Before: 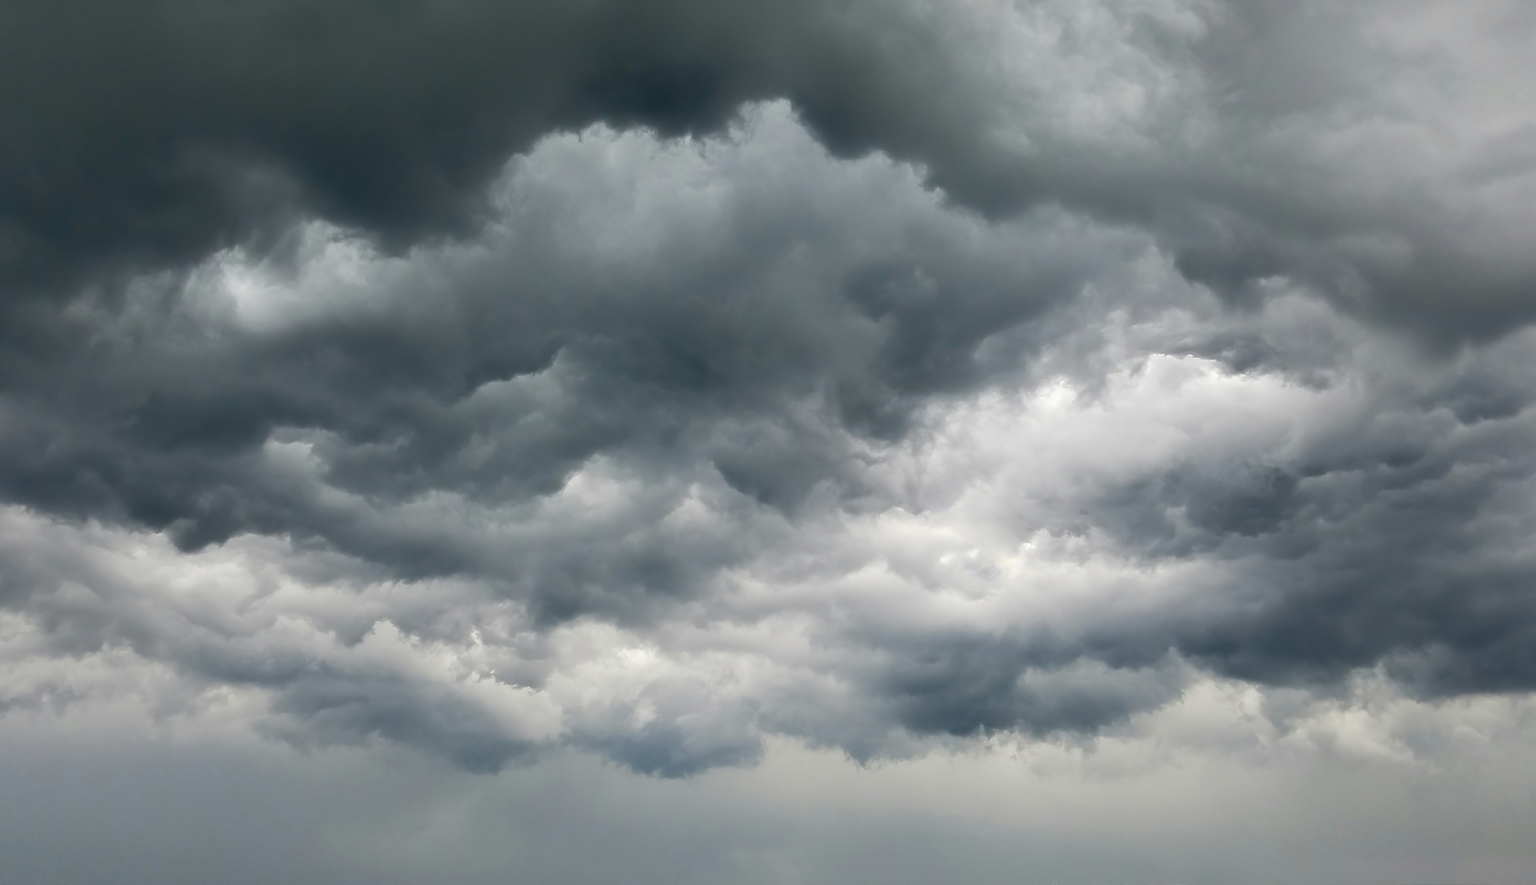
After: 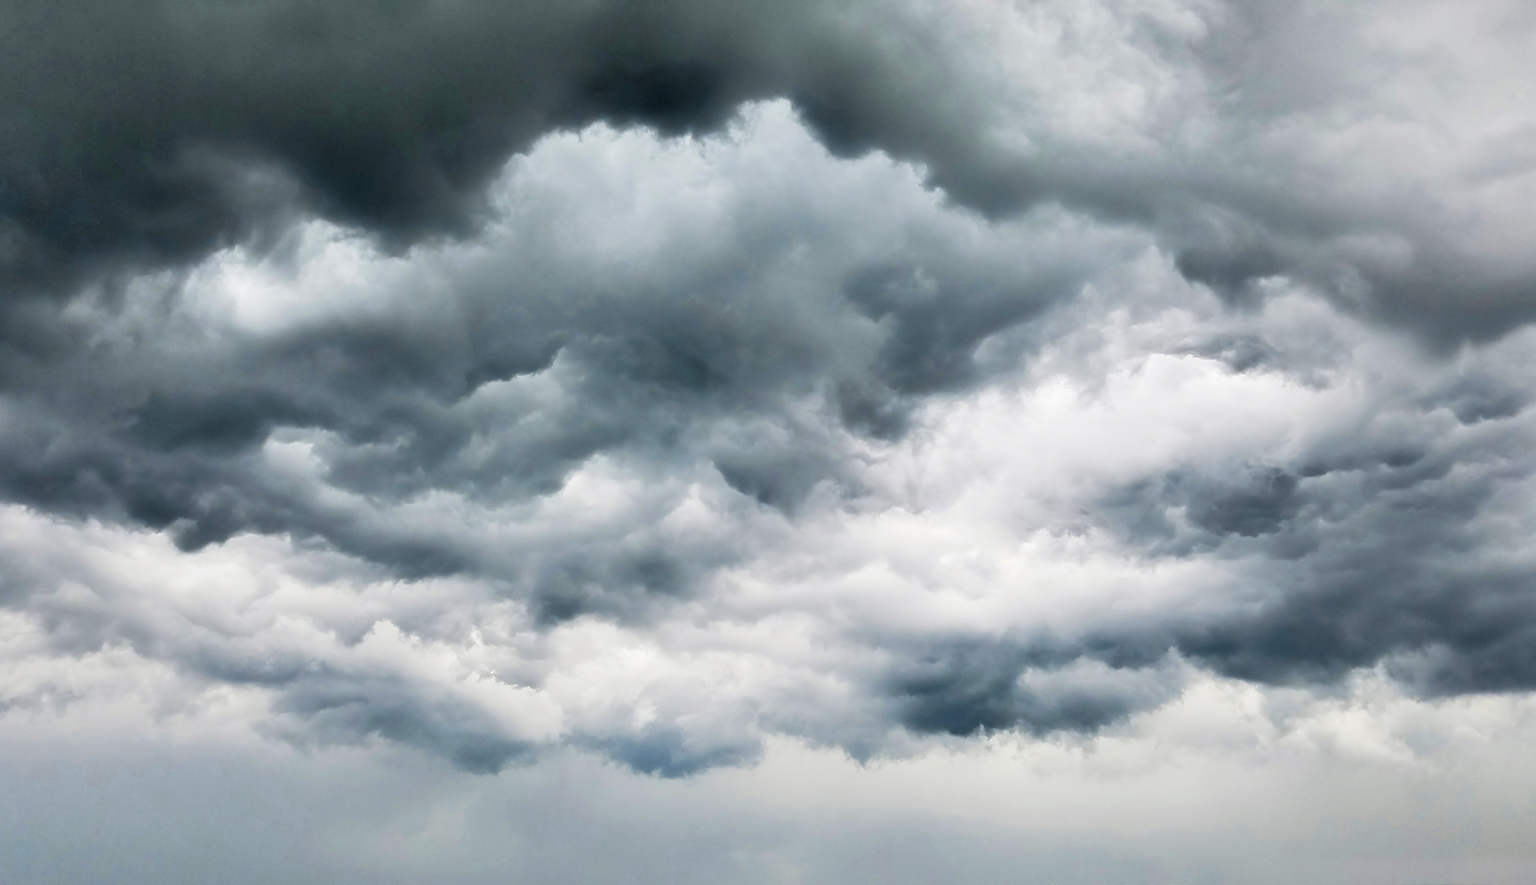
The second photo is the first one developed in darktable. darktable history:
exposure: exposure 0.785 EV, compensate highlight preservation false
shadows and highlights: soften with gaussian
color balance: lift [1, 1, 0.999, 1.001], gamma [1, 1.003, 1.005, 0.995], gain [1, 0.992, 0.988, 1.012], contrast 5%, output saturation 110%
filmic rgb: black relative exposure -5 EV, hardness 2.88, contrast 1.4, highlights saturation mix -30%
